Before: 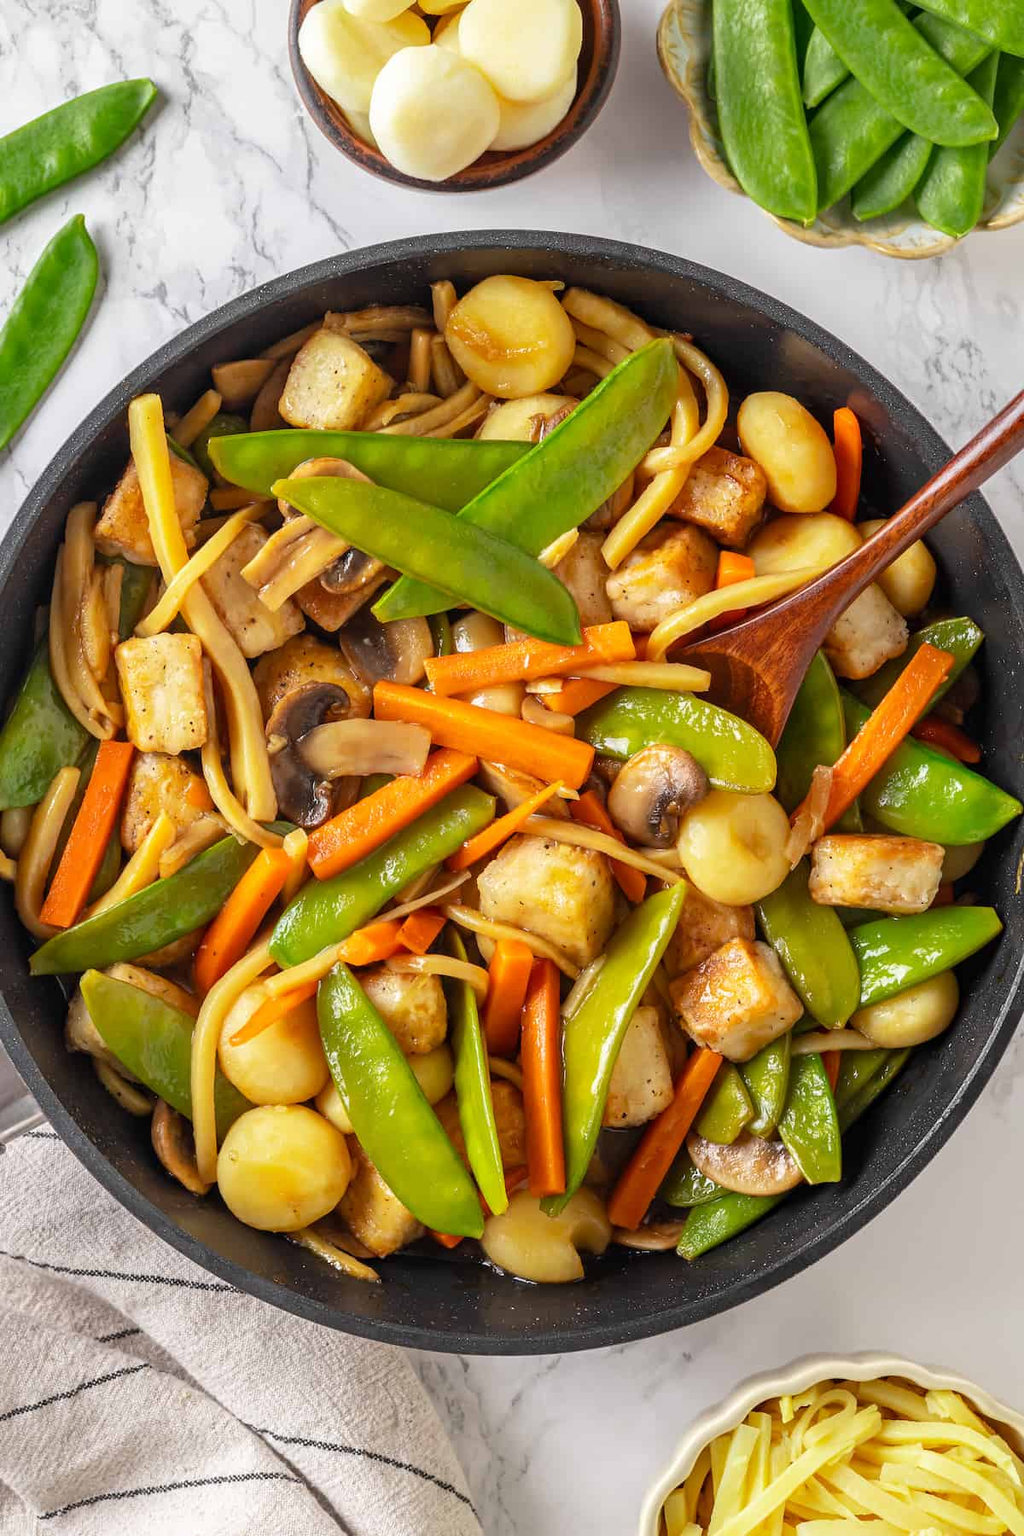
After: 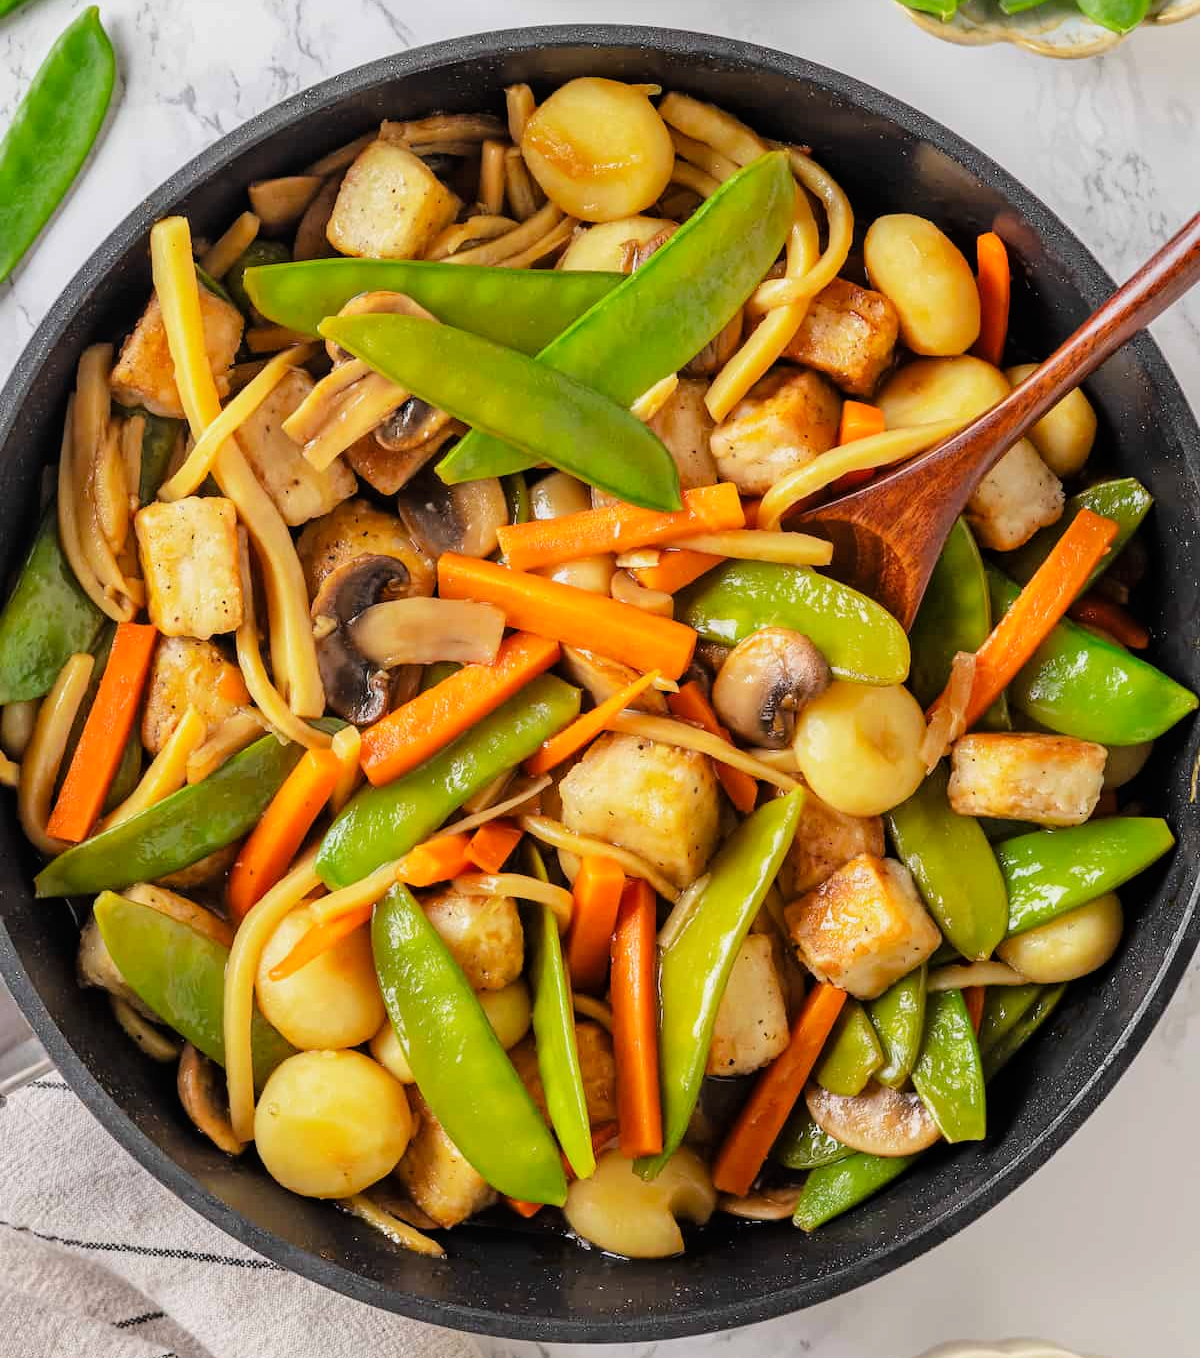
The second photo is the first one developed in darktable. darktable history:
crop: top 13.65%, bottom 10.894%
tone curve: curves: ch0 [(0, 0) (0.068, 0.031) (0.175, 0.139) (0.32, 0.345) (0.495, 0.544) (0.748, 0.762) (0.993, 0.954)]; ch1 [(0, 0) (0.294, 0.184) (0.34, 0.303) (0.371, 0.344) (0.441, 0.408) (0.477, 0.474) (0.499, 0.5) (0.529, 0.523) (0.677, 0.762) (1, 1)]; ch2 [(0, 0) (0.431, 0.419) (0.495, 0.502) (0.524, 0.534) (0.557, 0.56) (0.634, 0.654) (0.728, 0.722) (1, 1)], color space Lab, linked channels, preserve colors none
